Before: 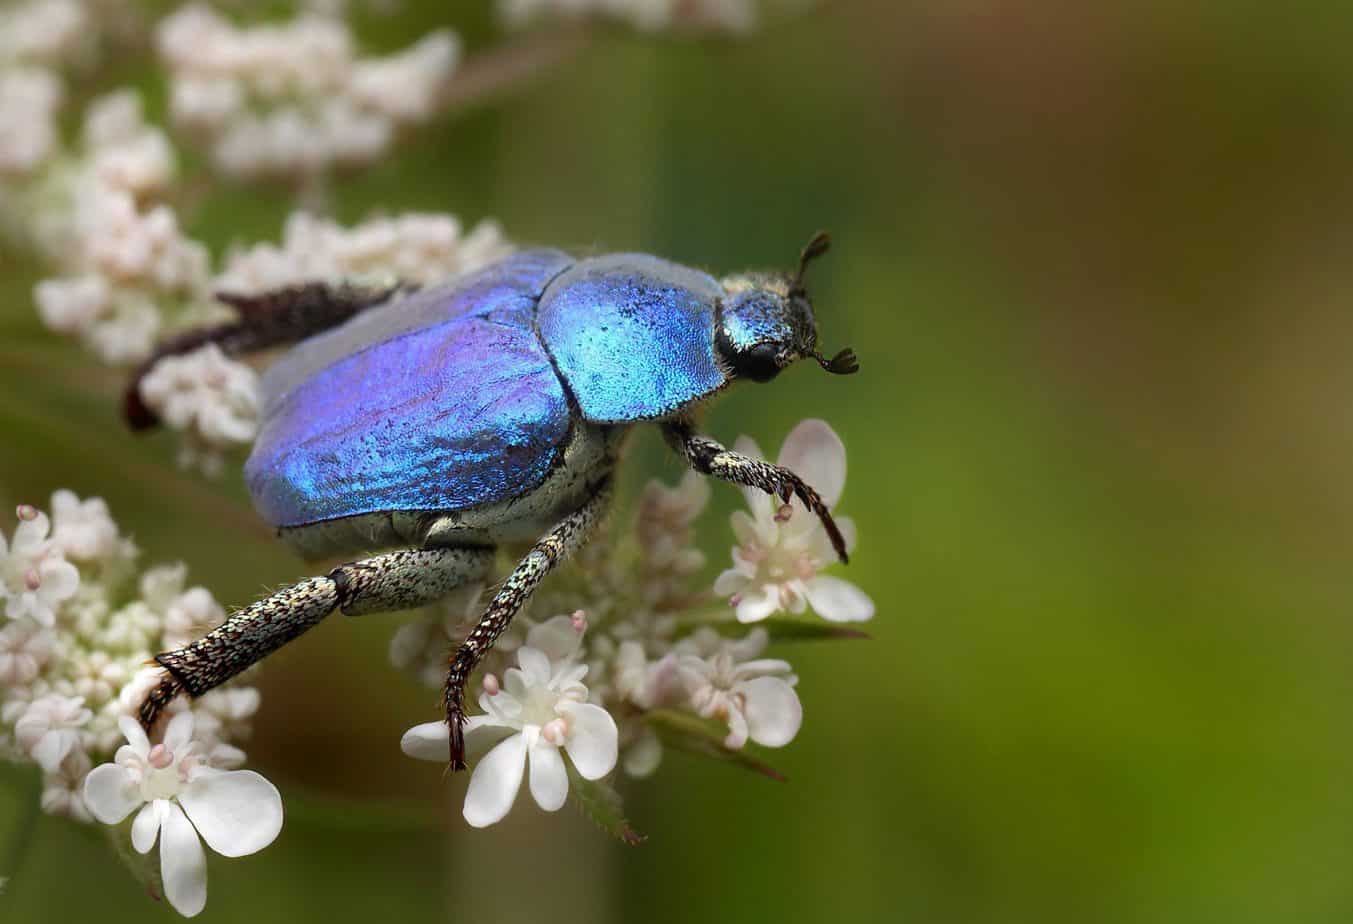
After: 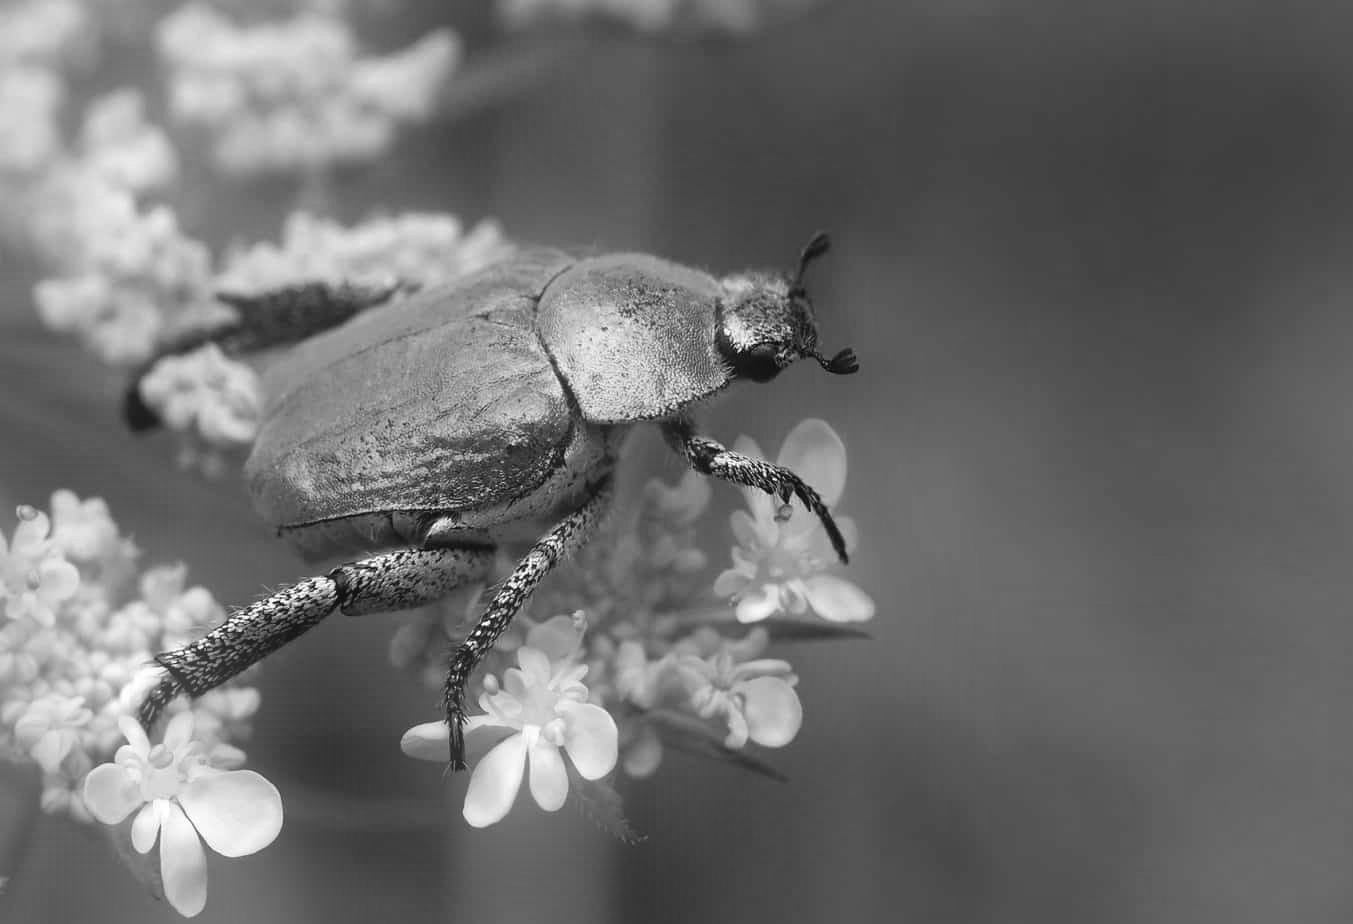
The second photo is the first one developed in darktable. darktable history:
bloom: on, module defaults
monochrome: a 16.01, b -2.65, highlights 0.52
